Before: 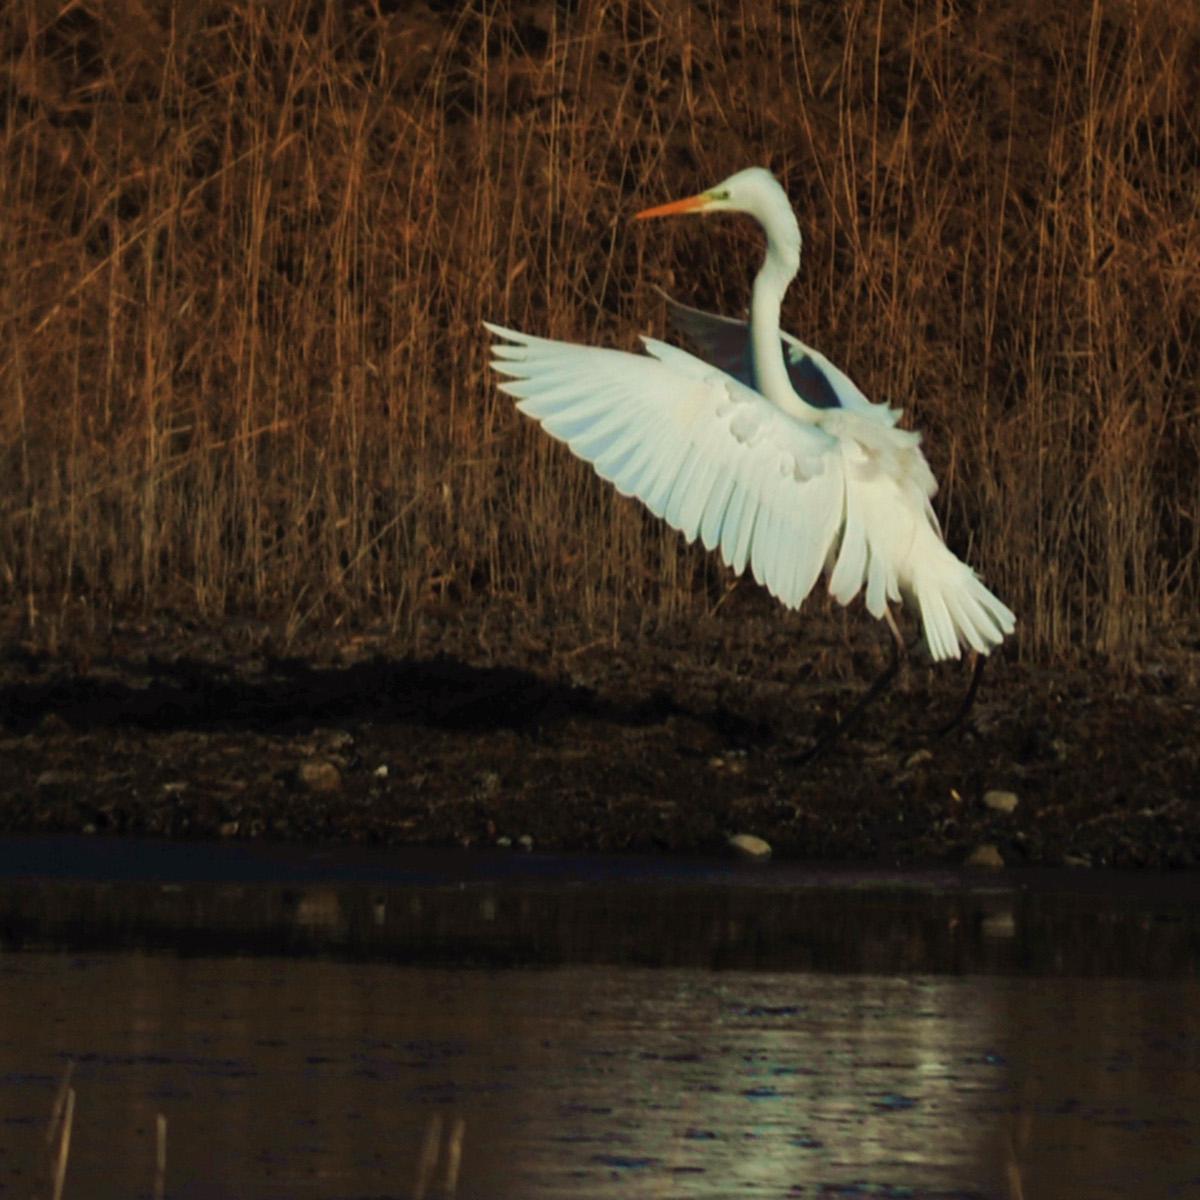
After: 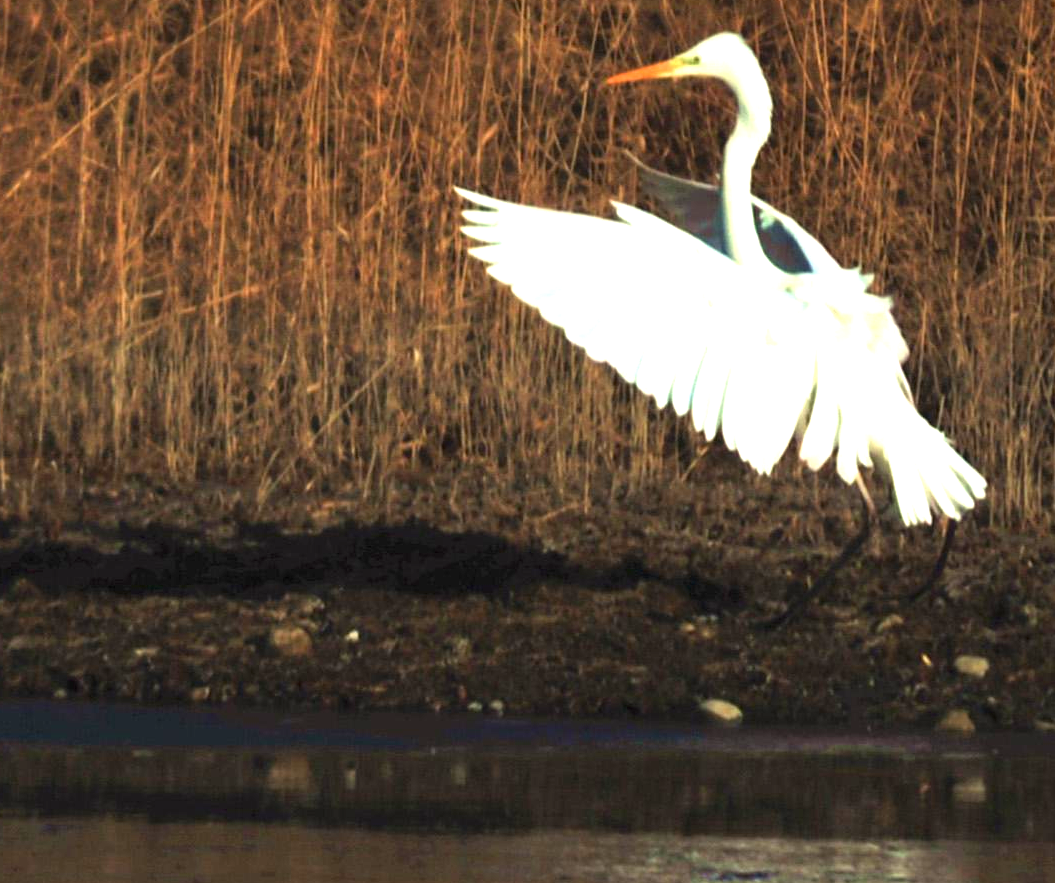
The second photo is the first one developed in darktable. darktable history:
crop and rotate: left 2.425%, top 11.305%, right 9.6%, bottom 15.08%
exposure: black level correction 0, exposure 1.675 EV, compensate exposure bias true, compensate highlight preservation false
